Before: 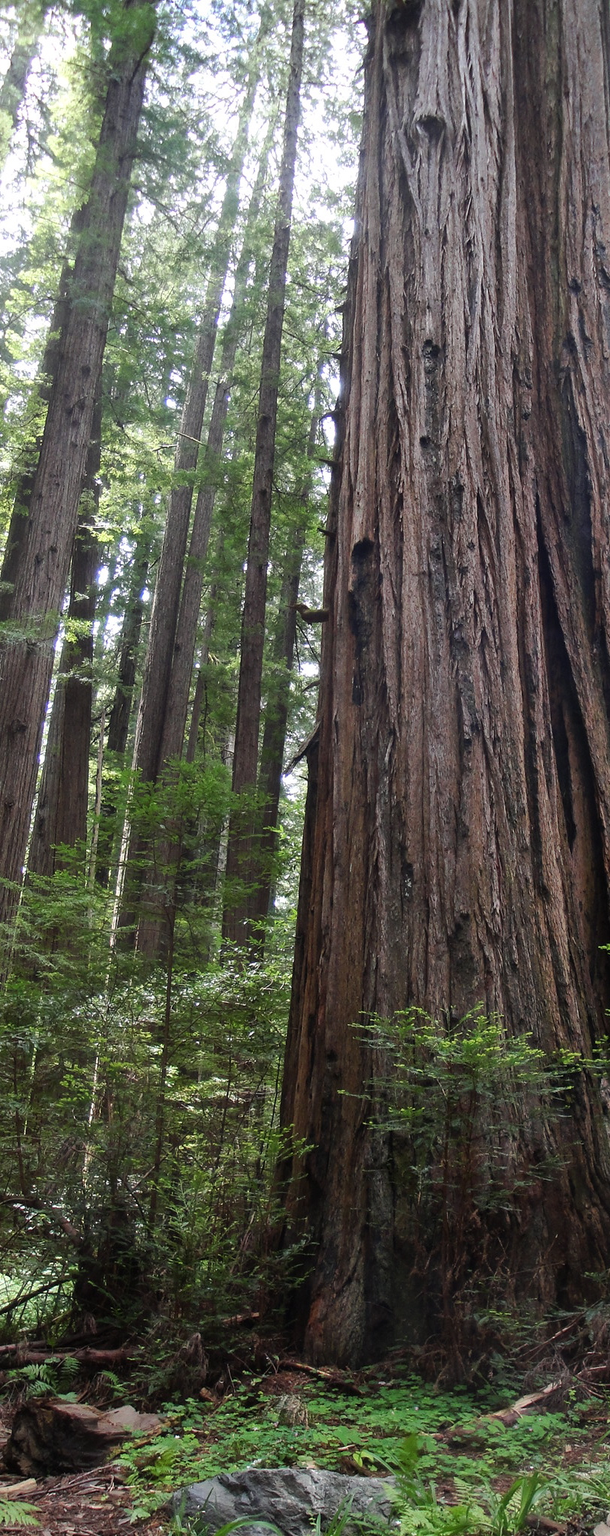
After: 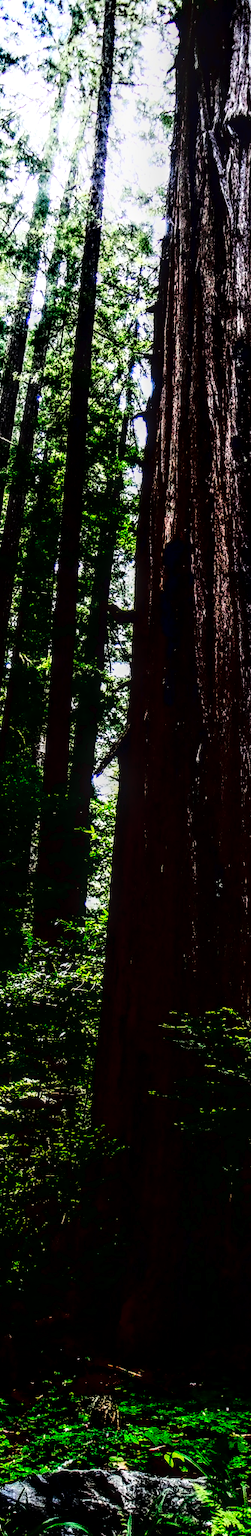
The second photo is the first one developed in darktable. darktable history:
local contrast: highlights 14%, shadows 37%, detail 183%, midtone range 0.478
contrast brightness saturation: contrast 0.765, brightness -0.986, saturation 0.994
tone curve: curves: ch0 [(0, 0) (0.003, 0.008) (0.011, 0.008) (0.025, 0.011) (0.044, 0.017) (0.069, 0.026) (0.1, 0.039) (0.136, 0.054) (0.177, 0.093) (0.224, 0.15) (0.277, 0.21) (0.335, 0.285) (0.399, 0.366) (0.468, 0.462) (0.543, 0.564) (0.623, 0.679) (0.709, 0.79) (0.801, 0.883) (0.898, 0.95) (1, 1)], preserve colors none
crop: left 31.073%, right 27.168%
